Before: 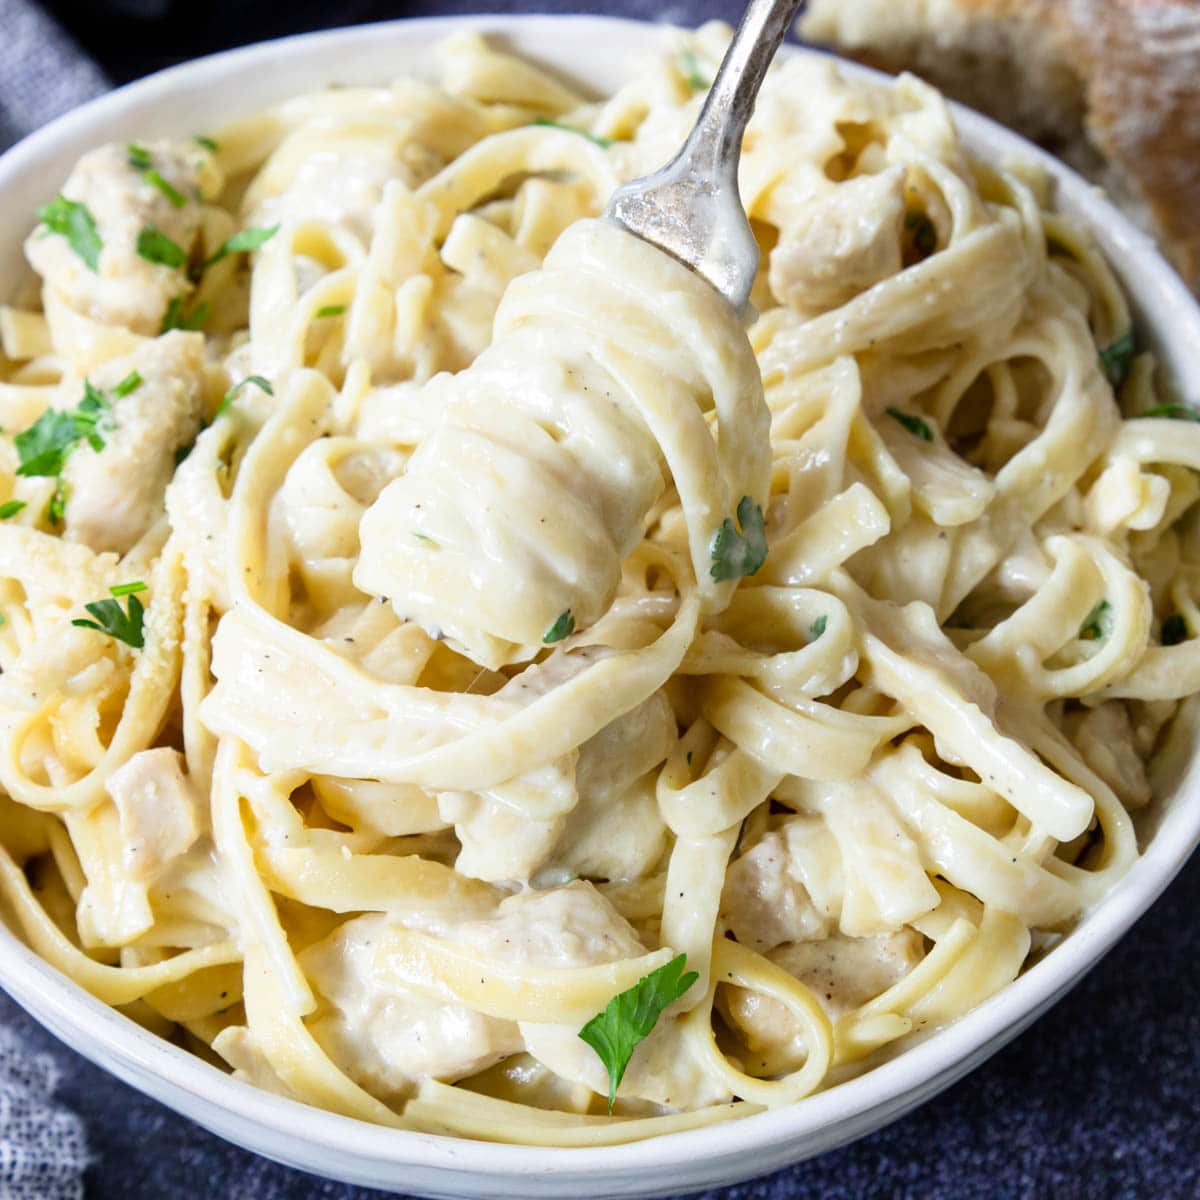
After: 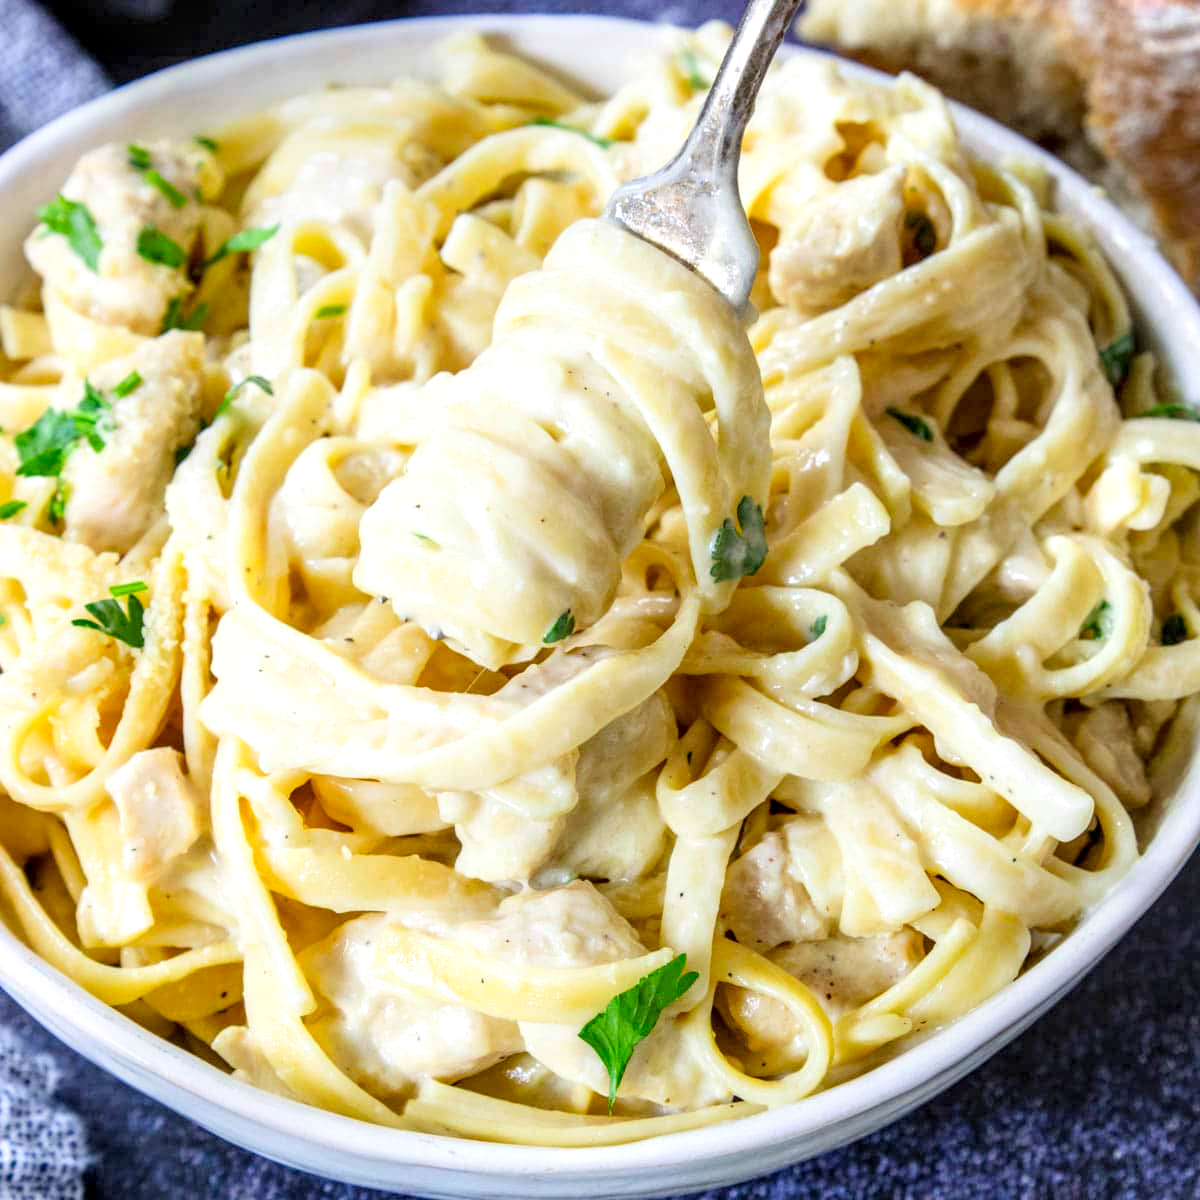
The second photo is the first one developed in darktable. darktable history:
contrast brightness saturation: contrast 0.07, brightness 0.18, saturation 0.4
local contrast: highlights 20%, detail 150%
